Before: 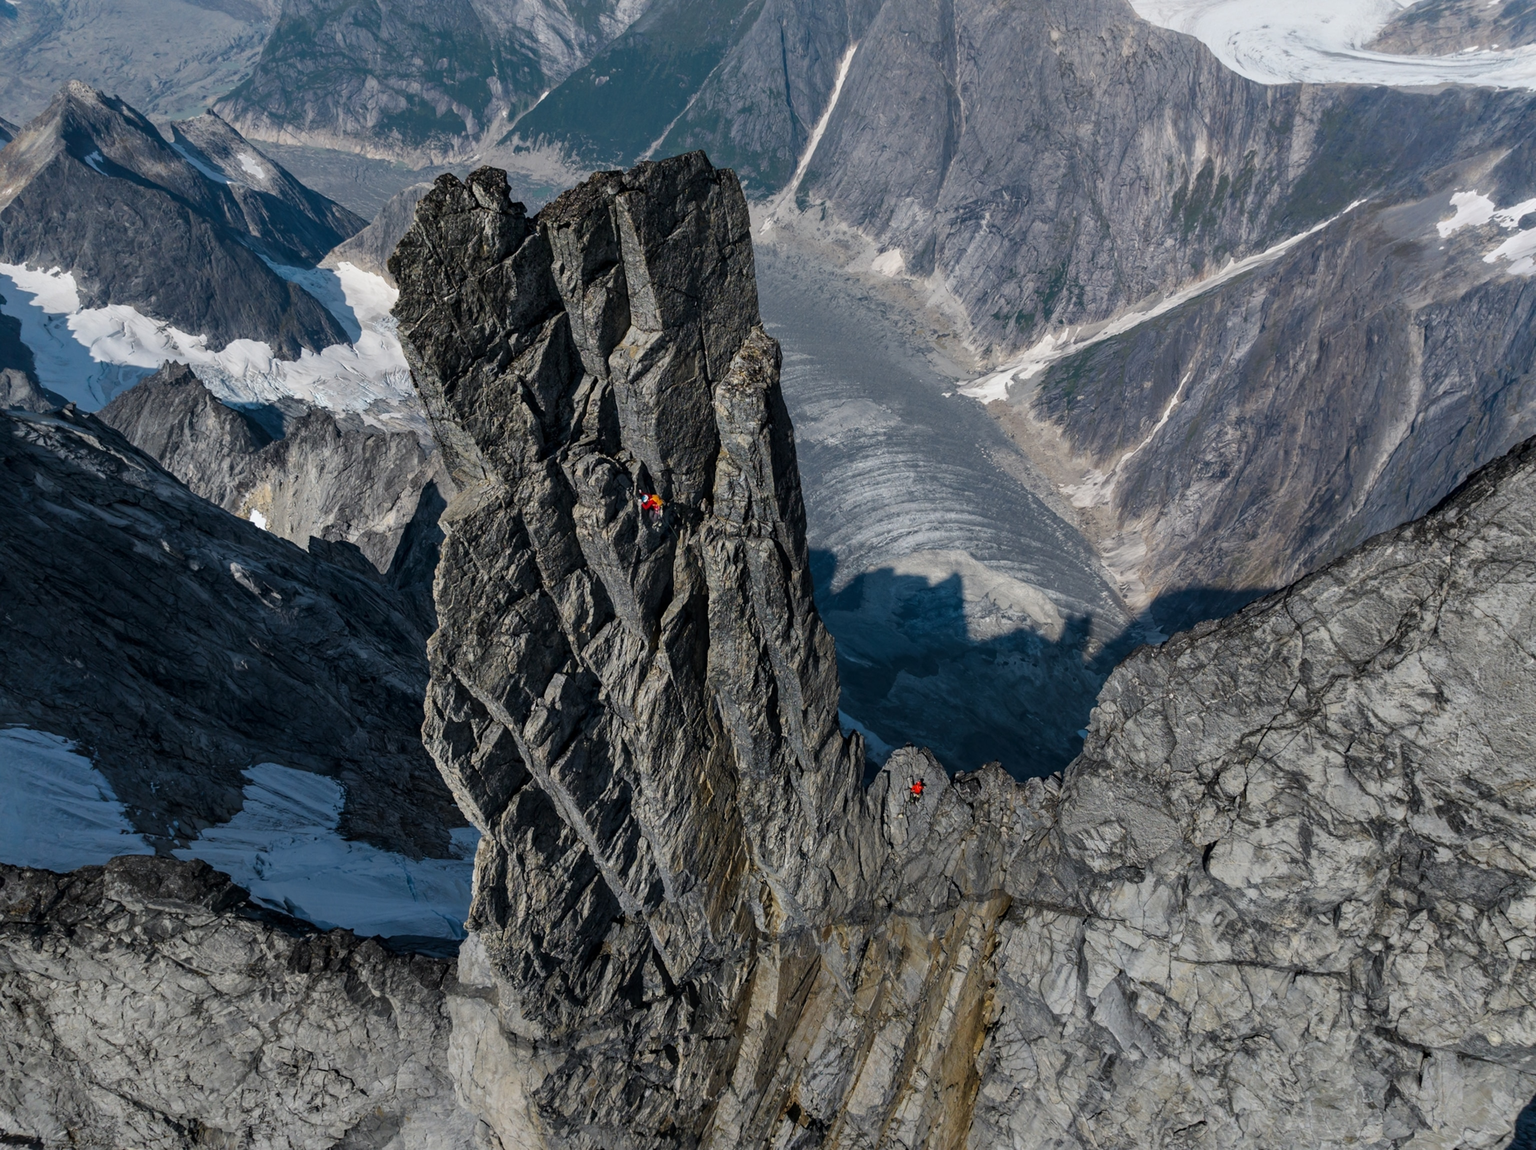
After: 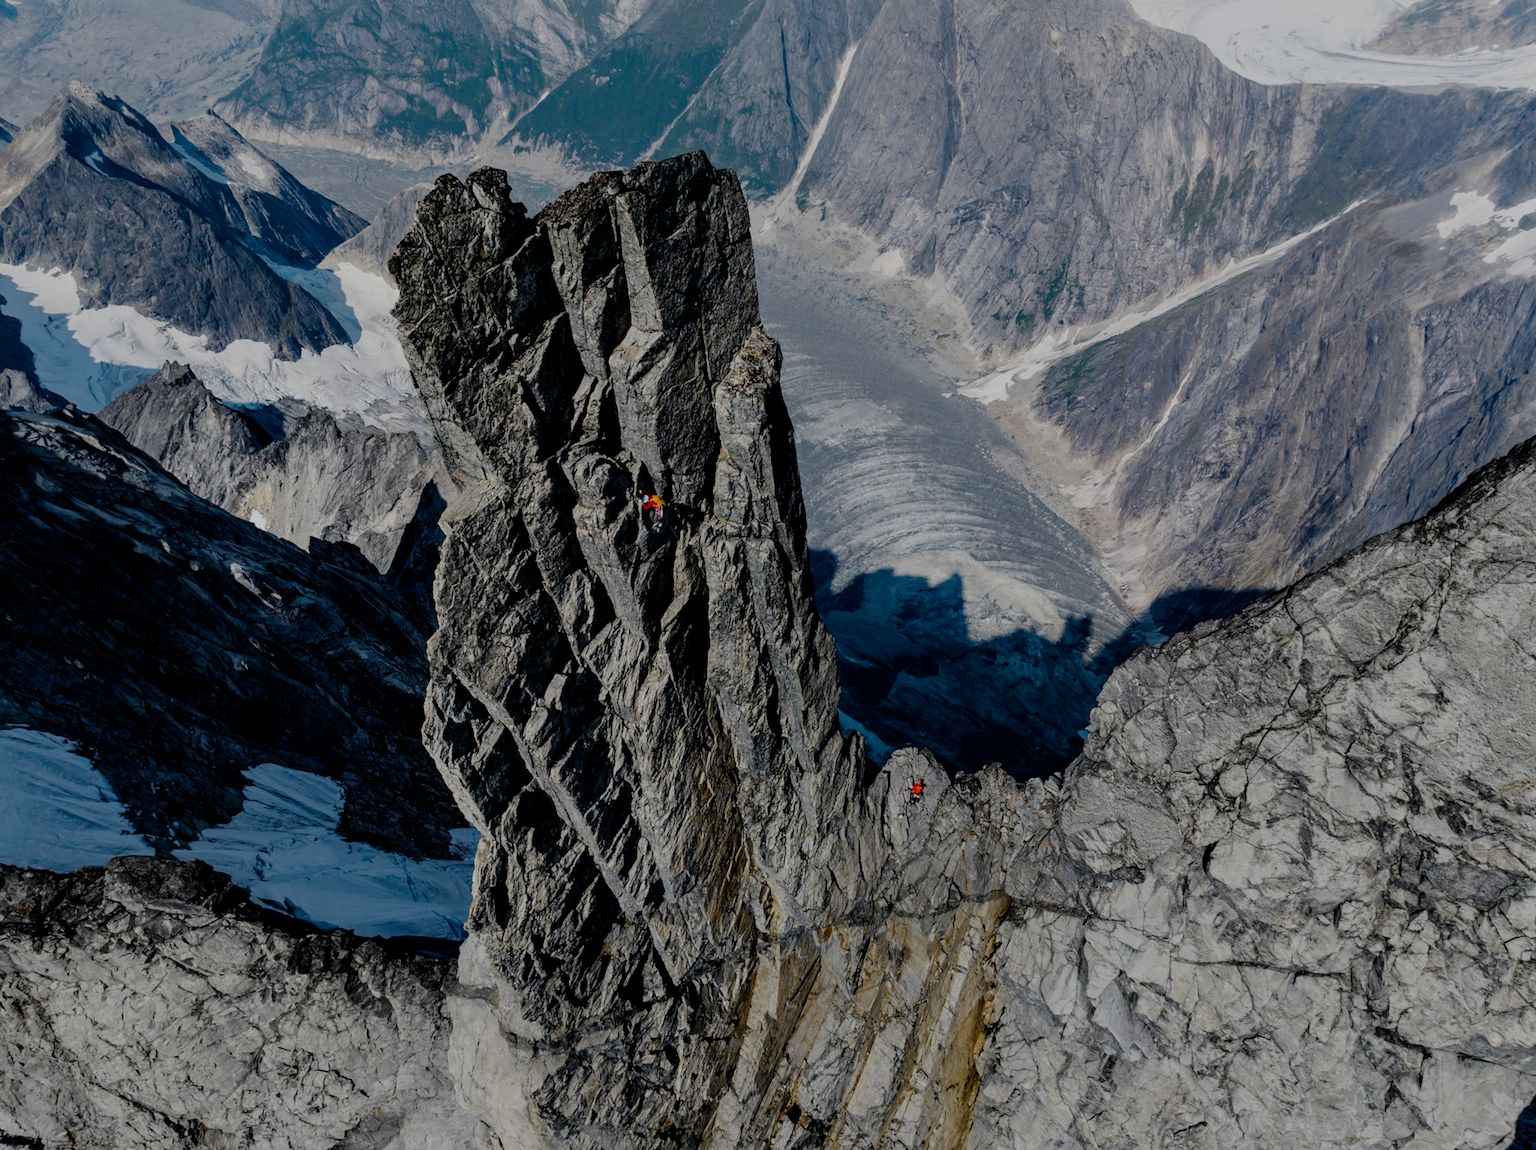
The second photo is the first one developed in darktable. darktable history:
filmic rgb: middle gray luminance 18%, black relative exposure -7.5 EV, white relative exposure 8.5 EV, threshold 6 EV, target black luminance 0%, hardness 2.23, latitude 18.37%, contrast 0.878, highlights saturation mix 5%, shadows ↔ highlights balance 10.15%, add noise in highlights 0, preserve chrominance no, color science v3 (2019), use custom middle-gray values true, iterations of high-quality reconstruction 0, contrast in highlights soft, enable highlight reconstruction true
